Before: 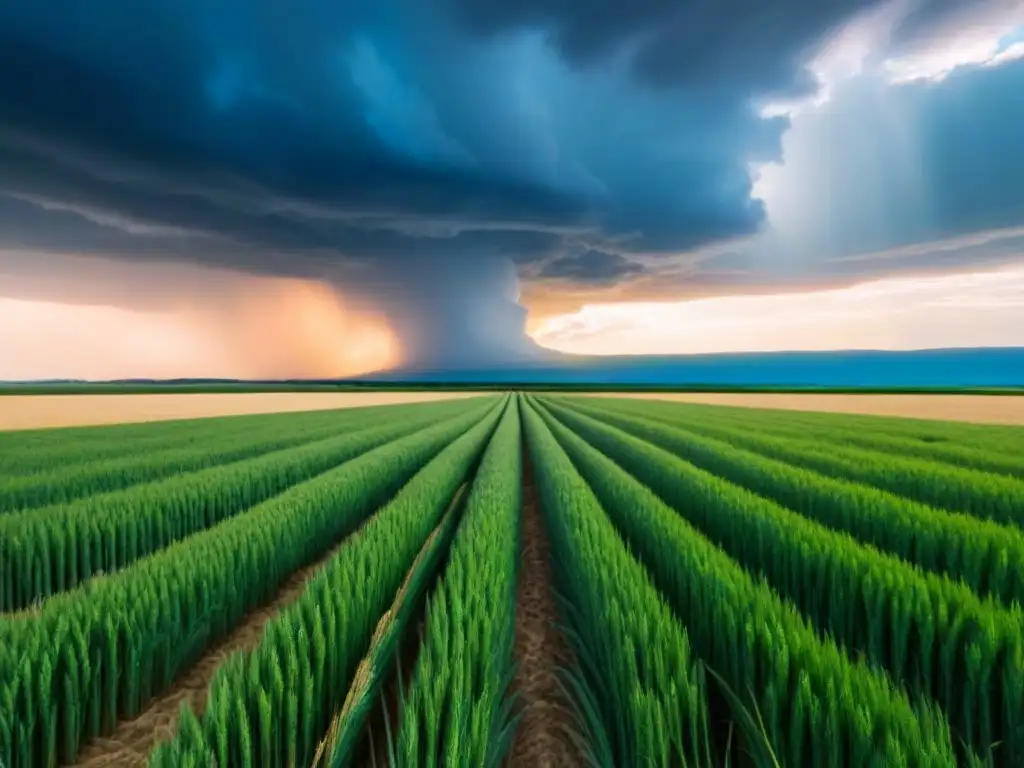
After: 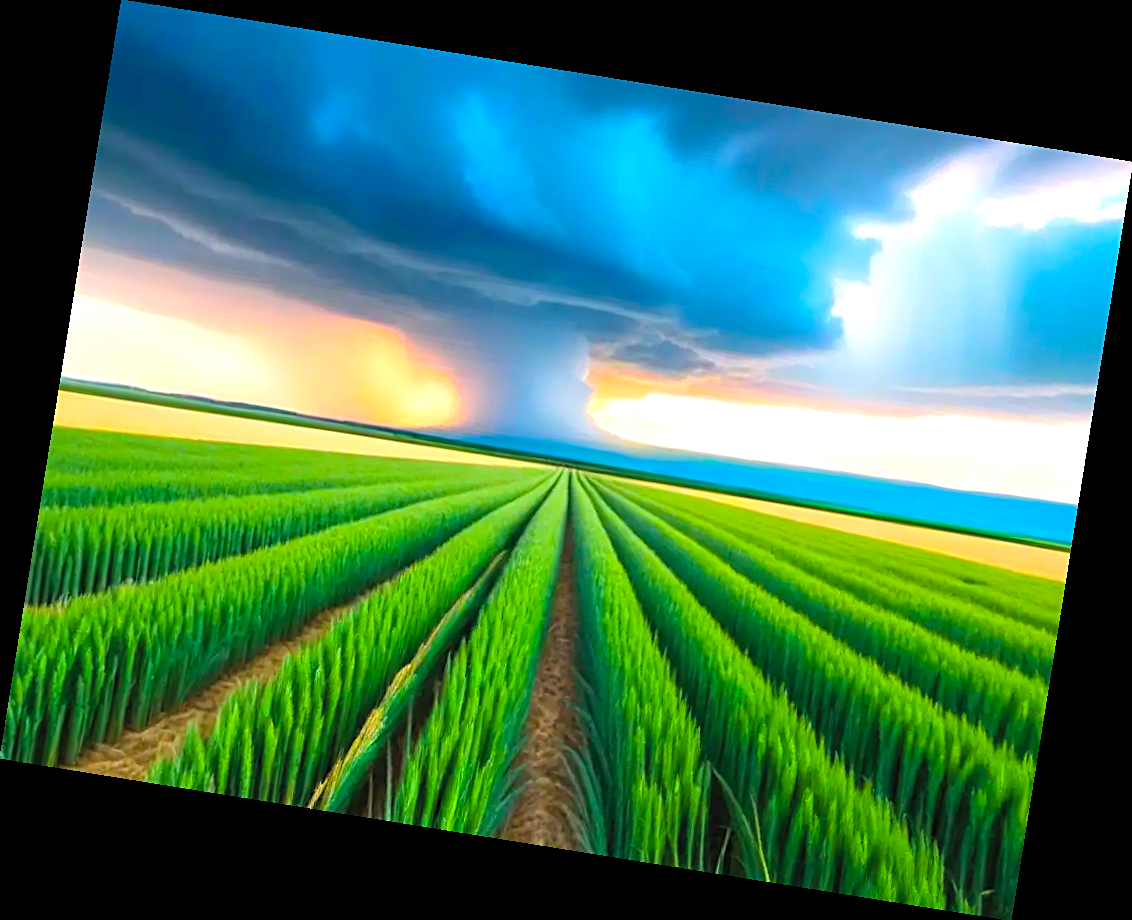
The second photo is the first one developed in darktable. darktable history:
sharpen: on, module defaults
color balance rgb: linear chroma grading › global chroma 15%, perceptual saturation grading › global saturation 30%
rotate and perspective: rotation 9.12°, automatic cropping off
exposure: exposure 0.77 EV, compensate highlight preservation false
contrast brightness saturation: brightness 0.15
